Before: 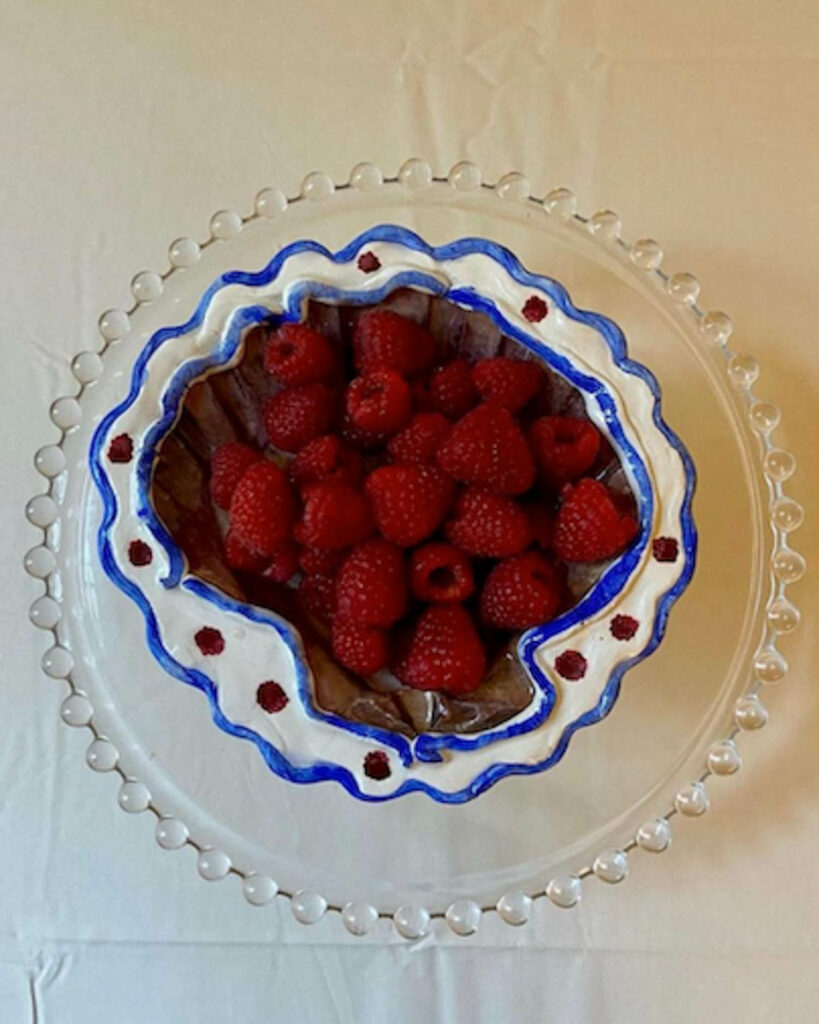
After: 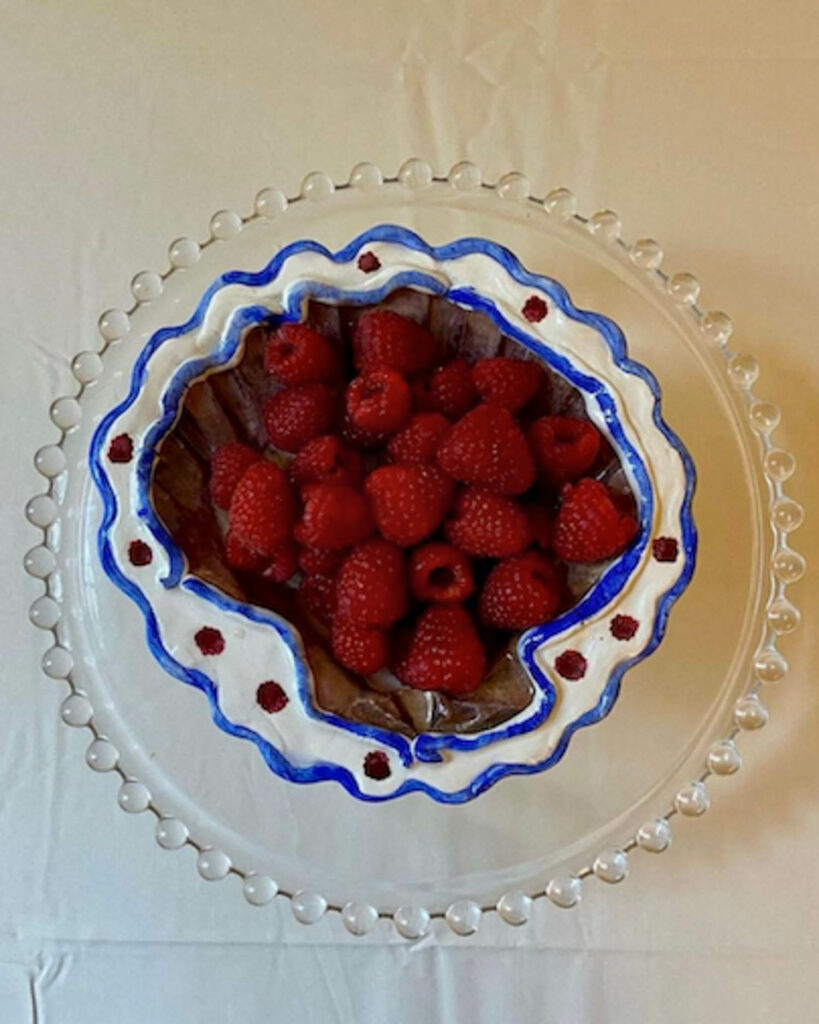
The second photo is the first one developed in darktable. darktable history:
shadows and highlights: shadows 36.78, highlights -27.08, soften with gaussian
